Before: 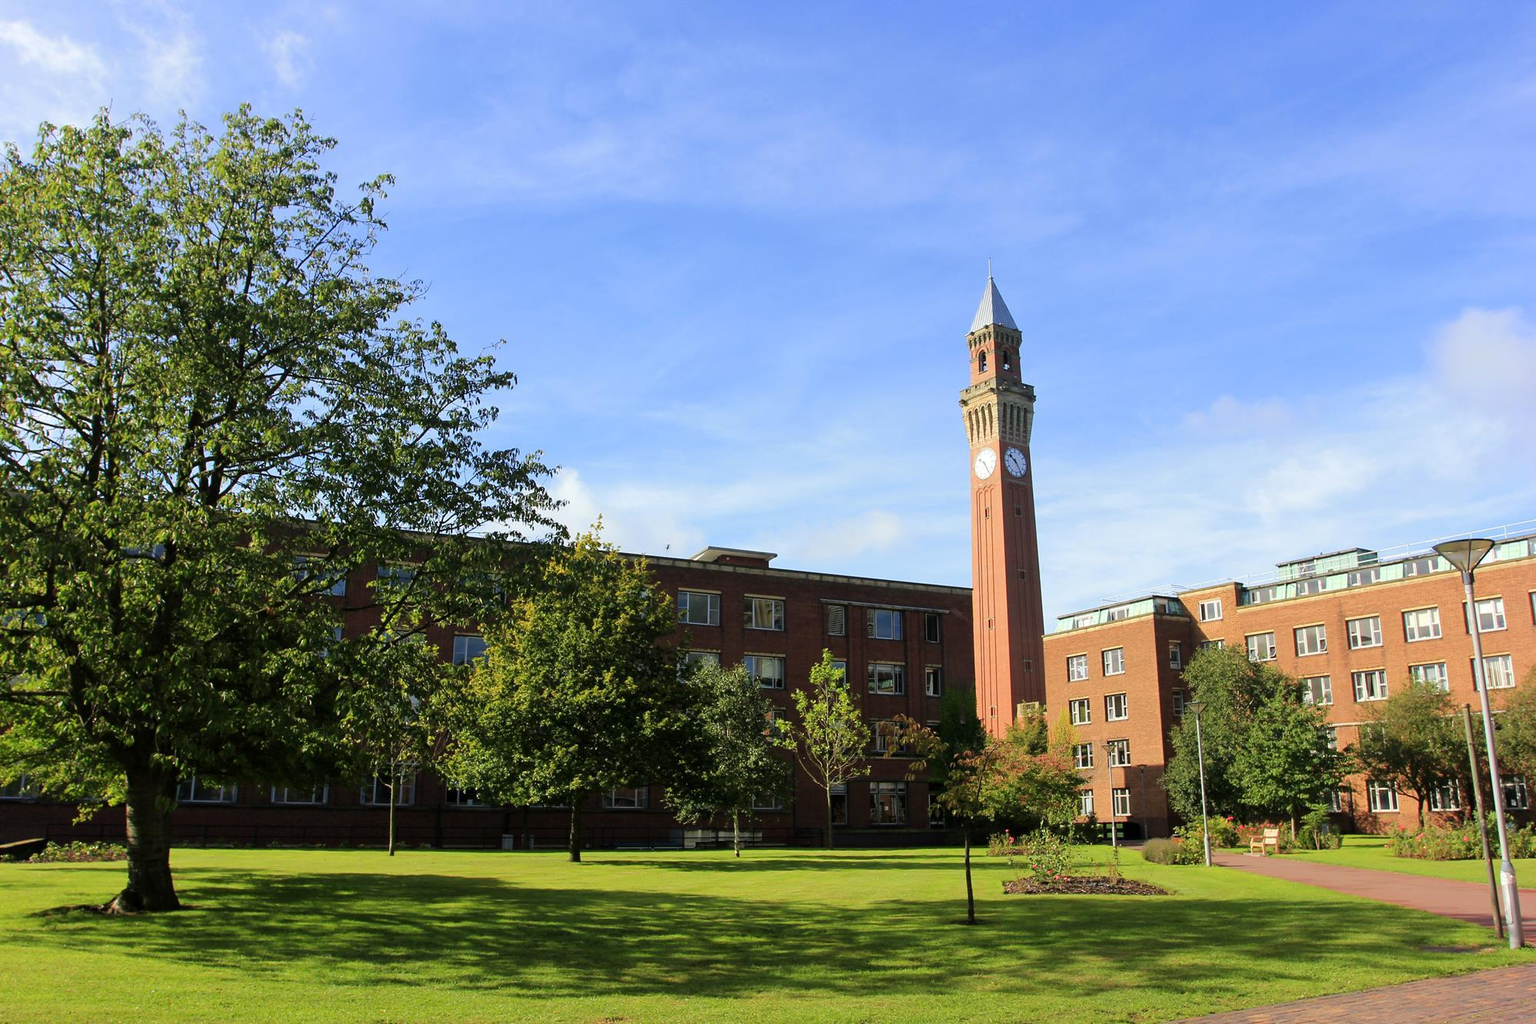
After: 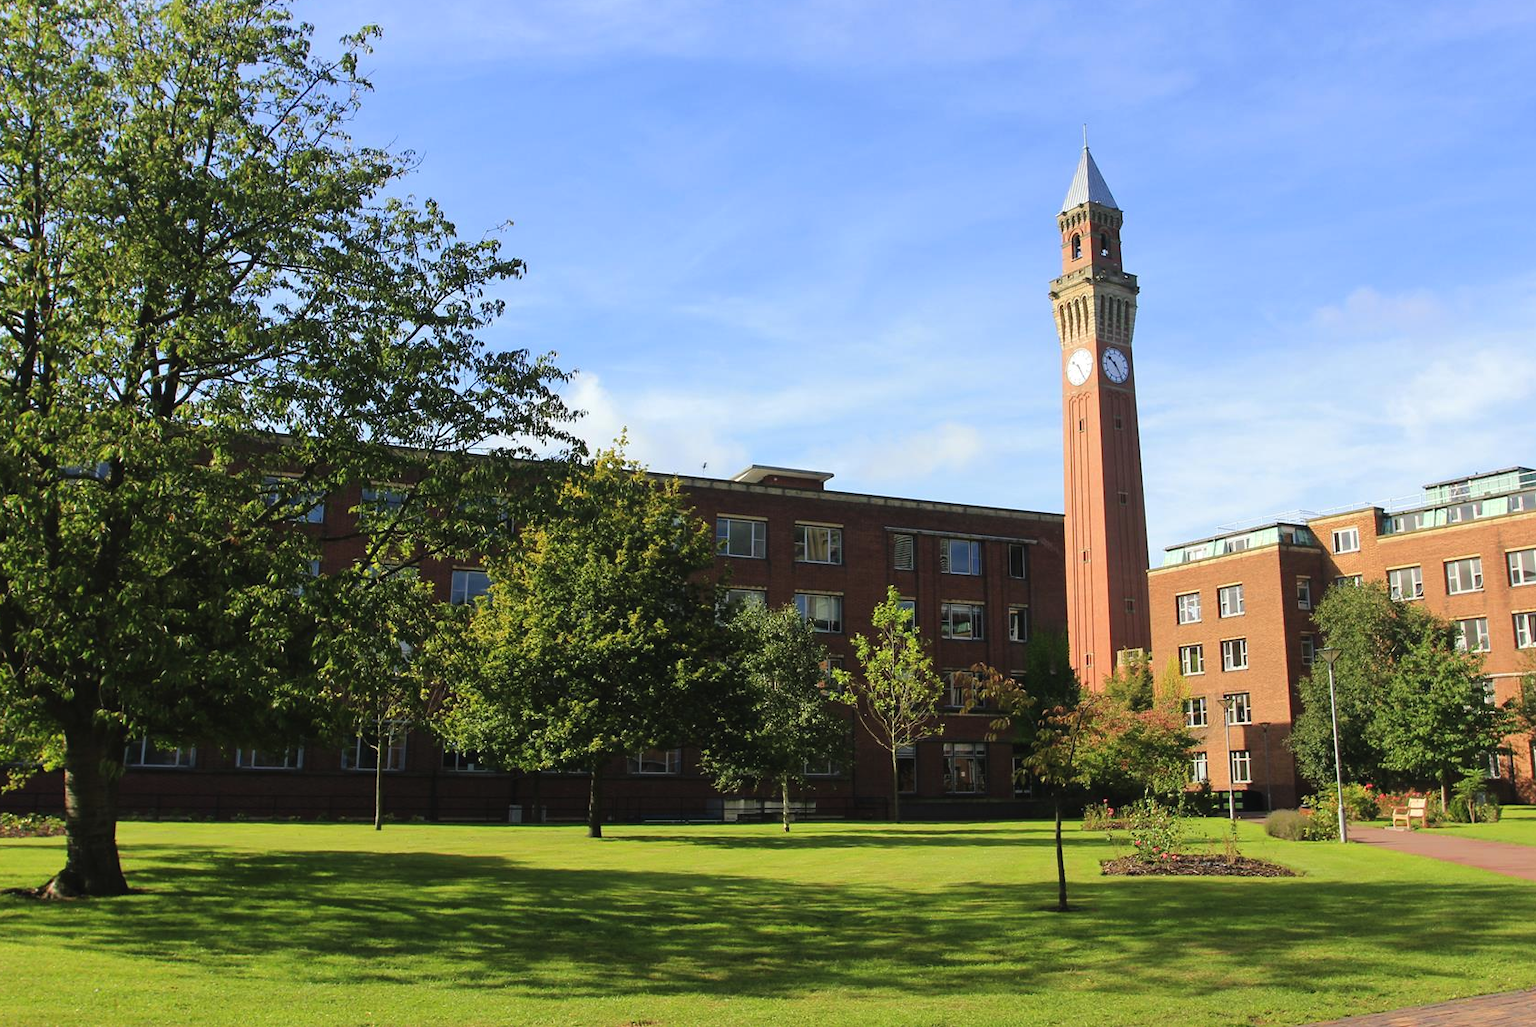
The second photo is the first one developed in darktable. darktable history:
crop and rotate: left 4.693%, top 14.948%, right 10.637%
exposure: black level correction -0.004, exposure 0.042 EV, compensate highlight preservation false
